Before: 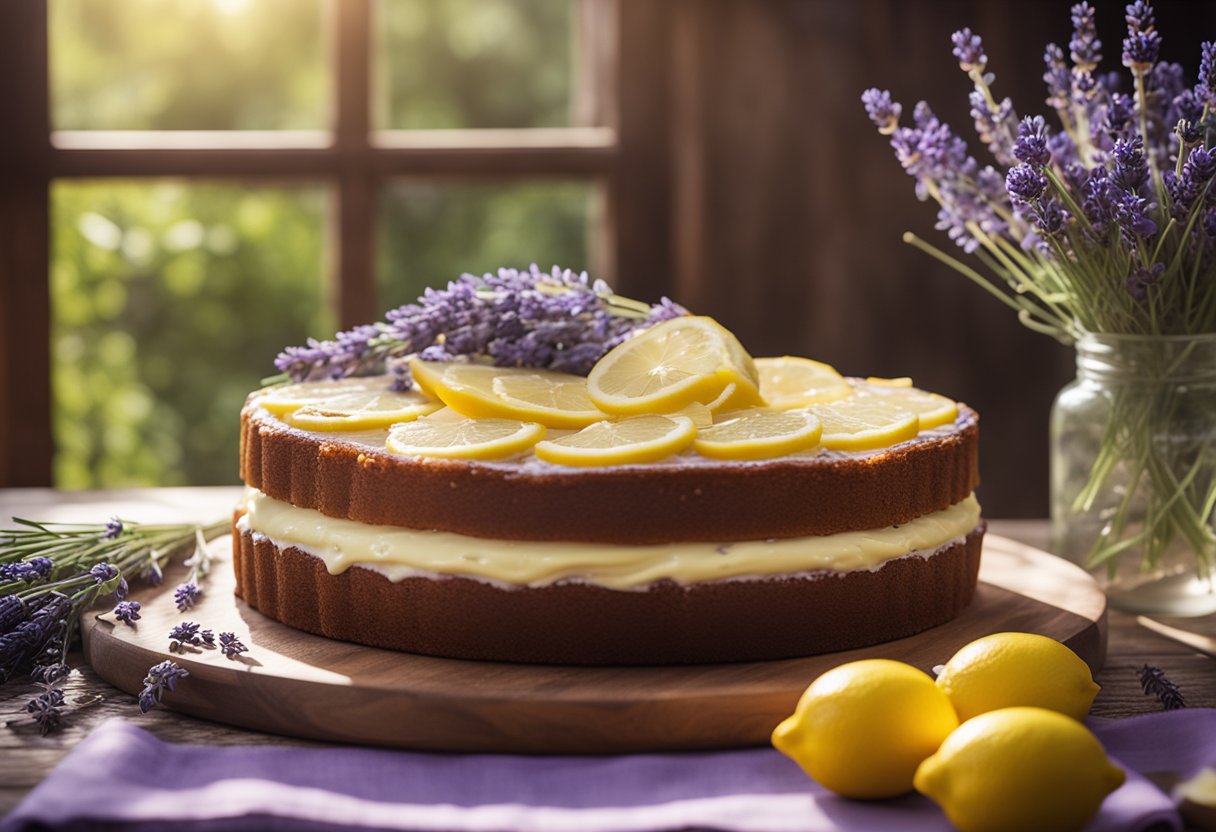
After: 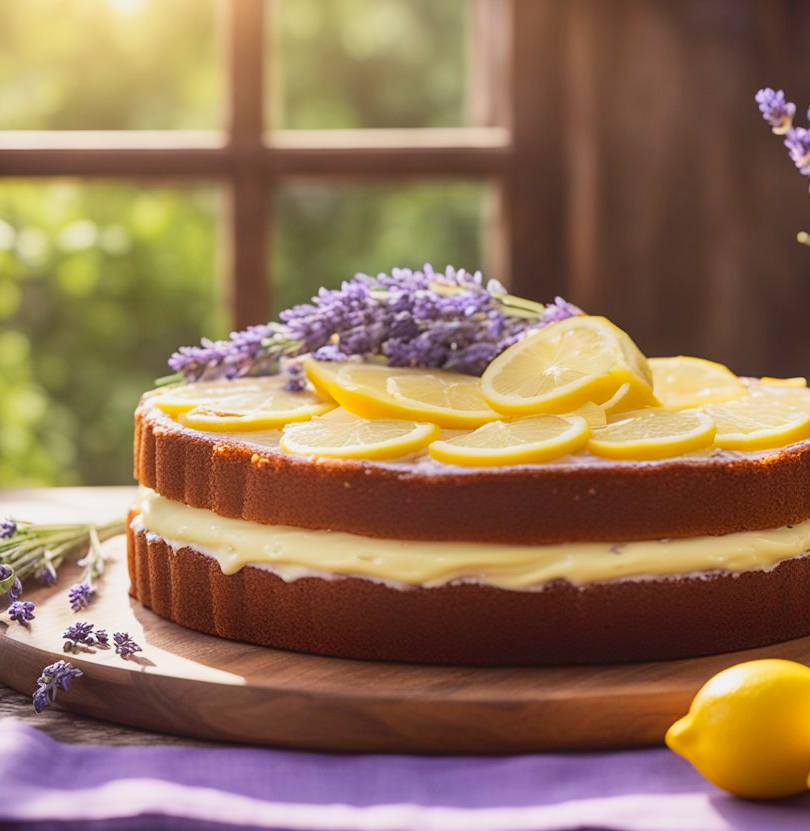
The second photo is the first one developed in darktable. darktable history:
tone curve: curves: ch0 [(0, 0.047) (0.199, 0.263) (0.47, 0.555) (0.805, 0.839) (1, 0.962)], color space Lab, linked channels, preserve colors none
crop and rotate: left 8.786%, right 24.548%
color correction: saturation 1.1
